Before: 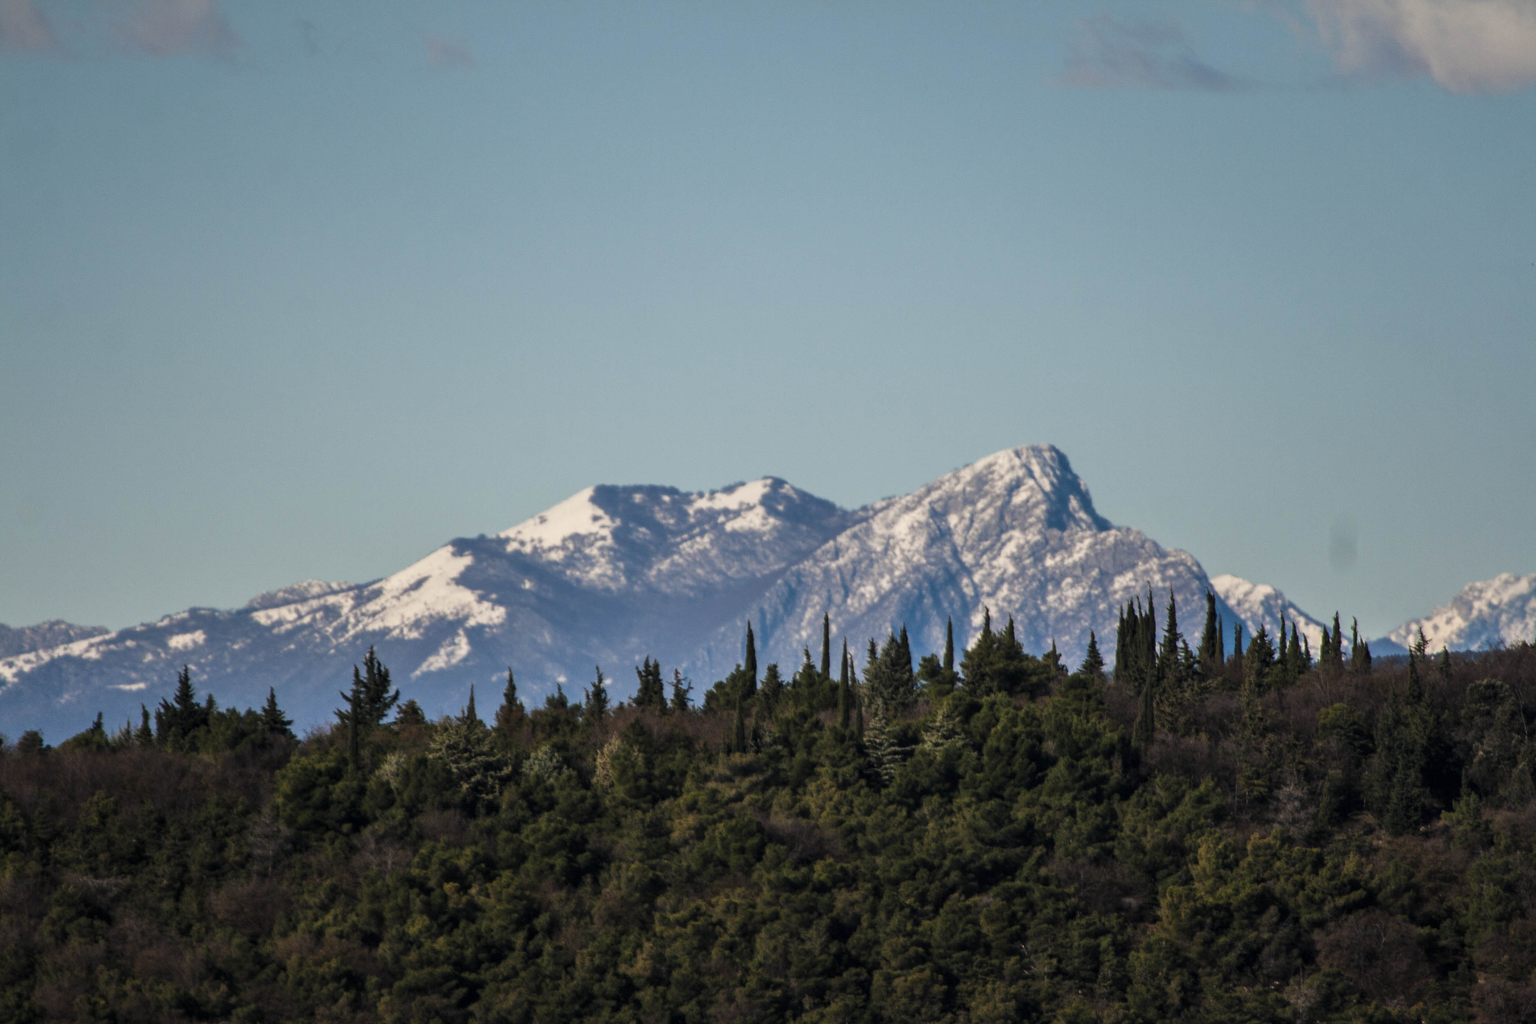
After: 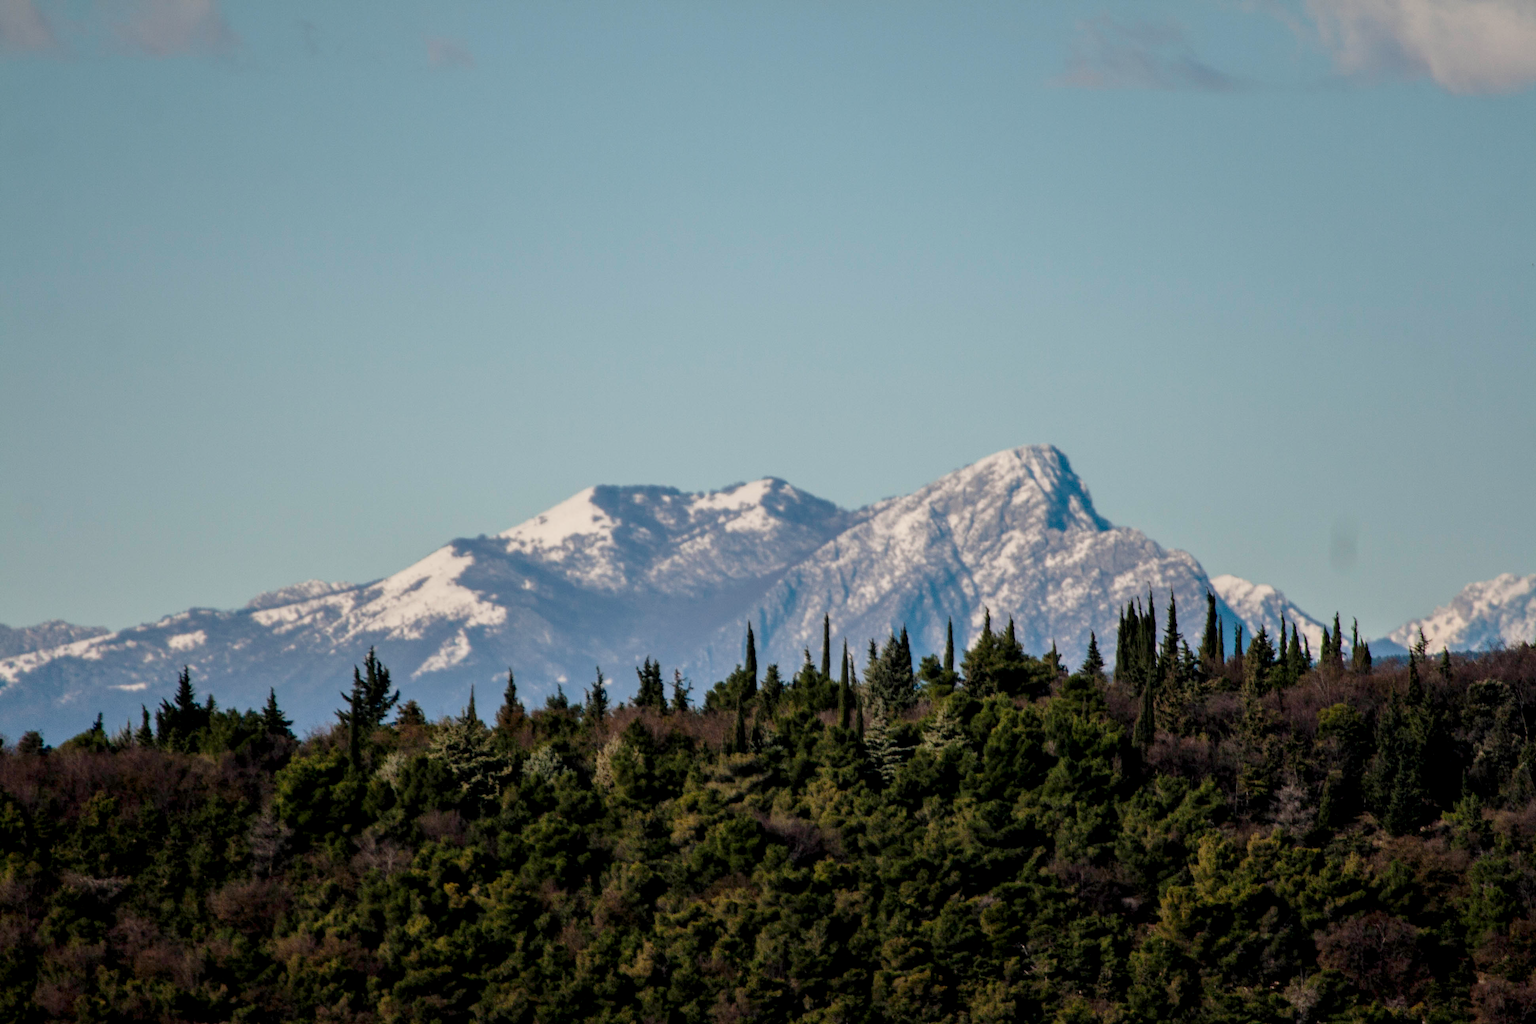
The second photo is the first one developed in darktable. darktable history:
tone curve: curves: ch0 [(0.047, 0) (0.292, 0.352) (0.657, 0.678) (1, 0.958)], preserve colors none
